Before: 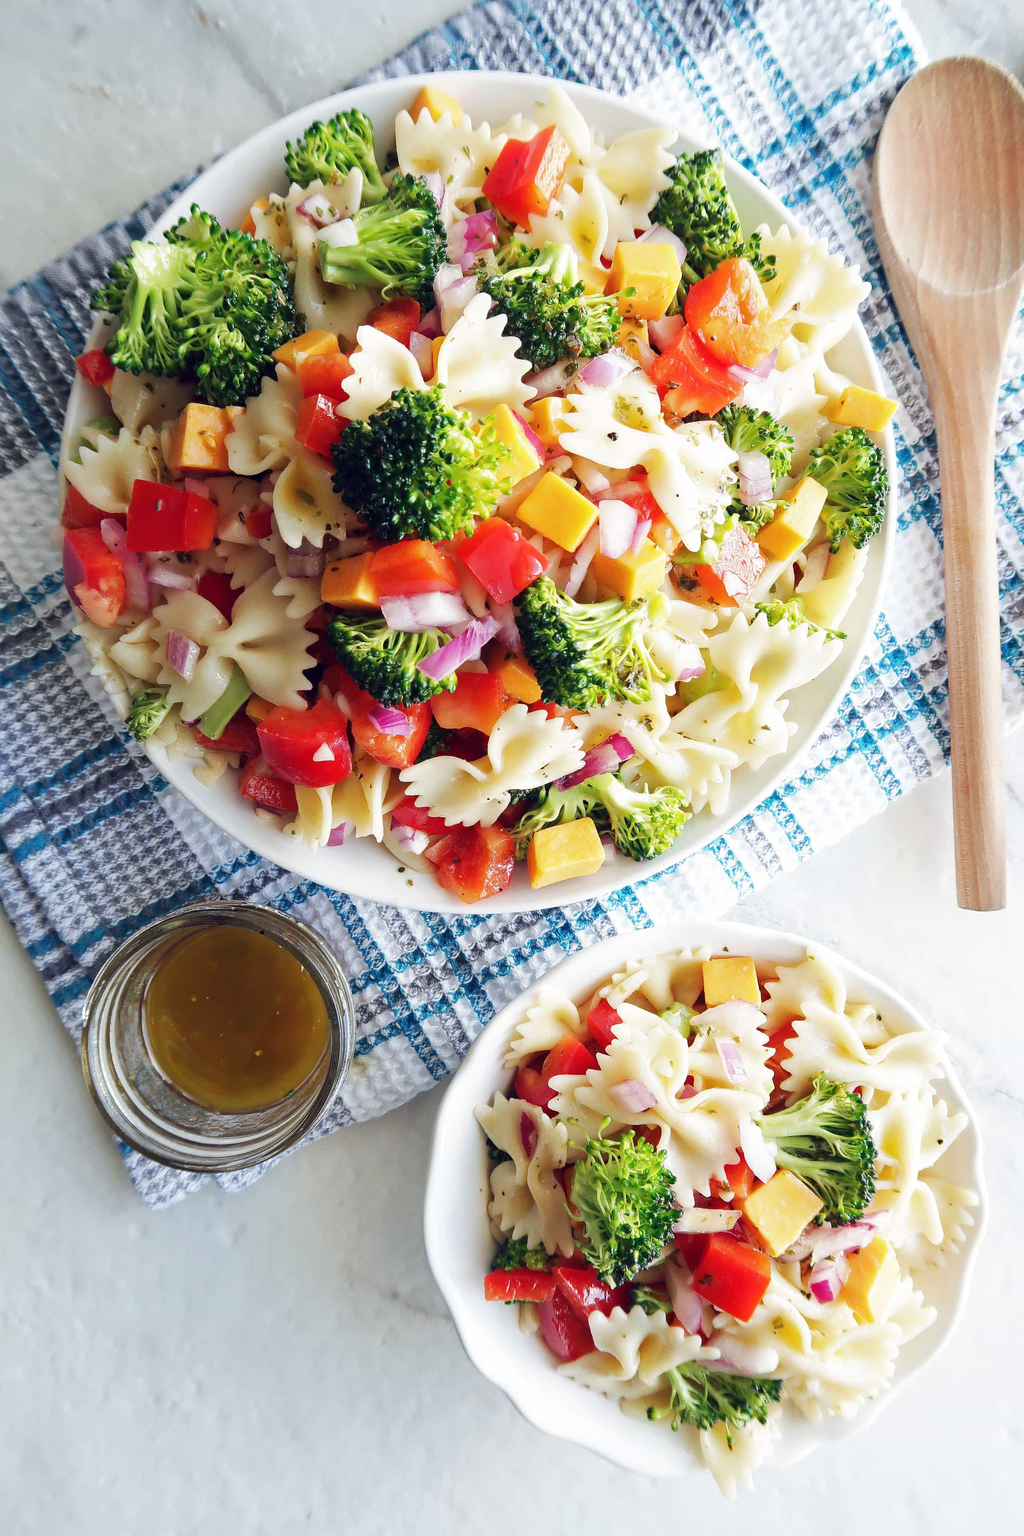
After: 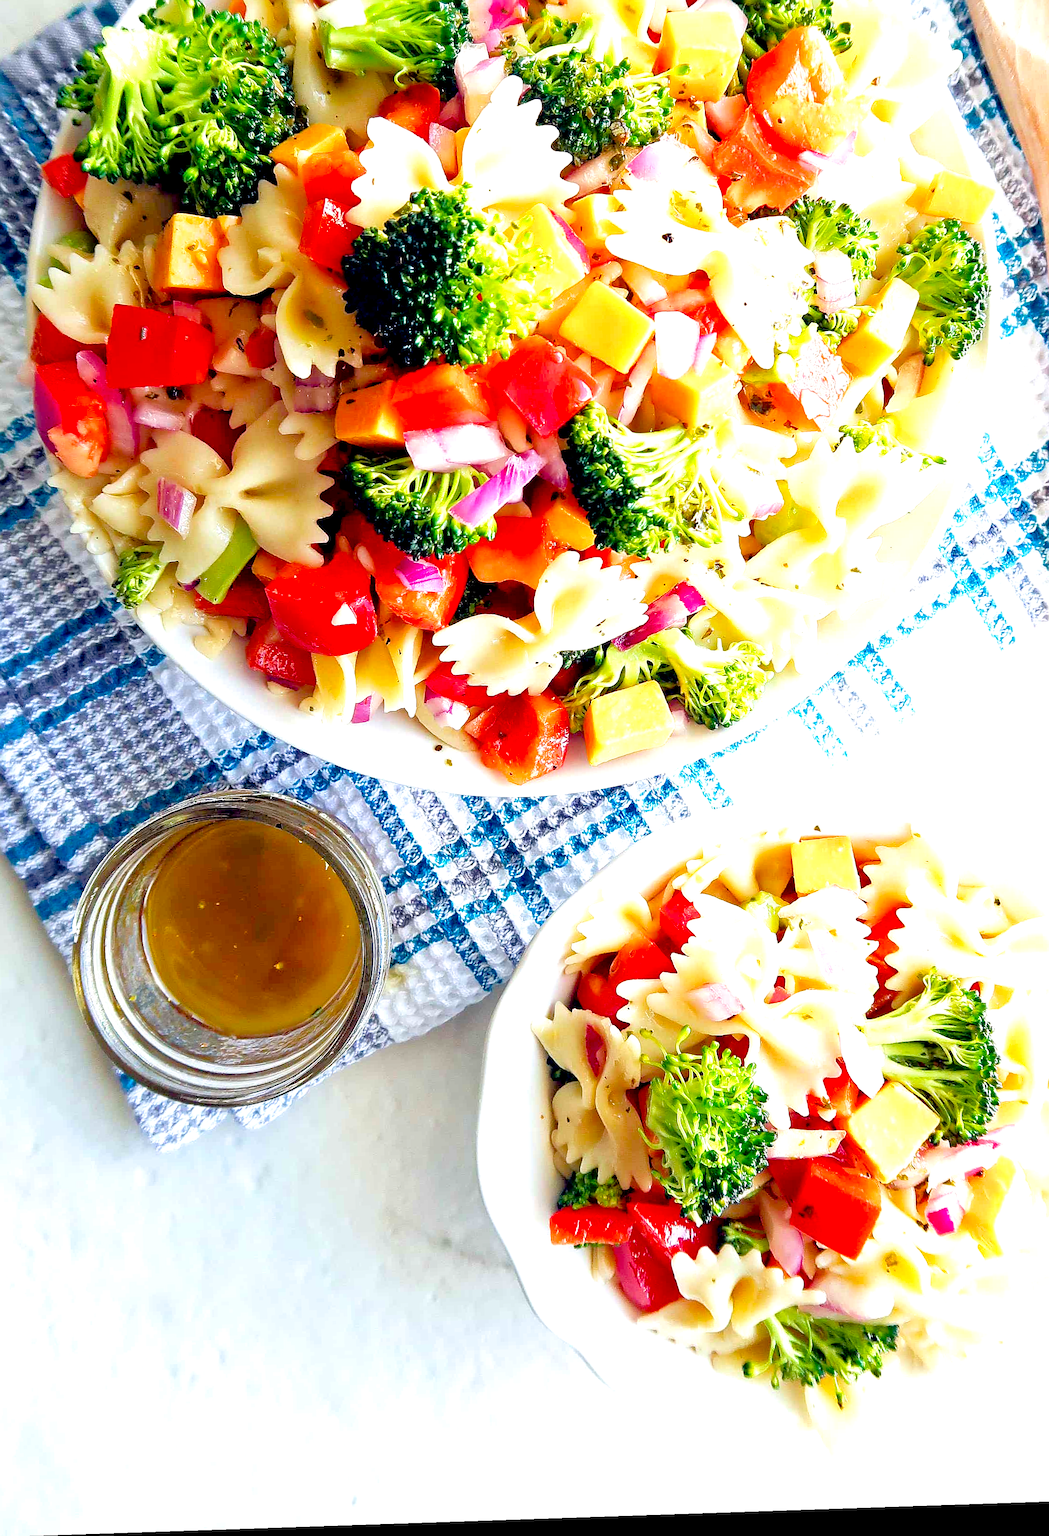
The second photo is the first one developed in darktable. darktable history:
rotate and perspective: rotation -1.77°, lens shift (horizontal) 0.004, automatic cropping off
crop and rotate: left 4.842%, top 15.51%, right 10.668%
velvia: strength 32%, mid-tones bias 0.2
sharpen: on, module defaults
exposure: black level correction 0.012, exposure 0.7 EV, compensate exposure bias true, compensate highlight preservation false
tone equalizer: -8 EV 0.001 EV, -7 EV -0.004 EV, -6 EV 0.009 EV, -5 EV 0.032 EV, -4 EV 0.276 EV, -3 EV 0.644 EV, -2 EV 0.584 EV, -1 EV 0.187 EV, +0 EV 0.024 EV
